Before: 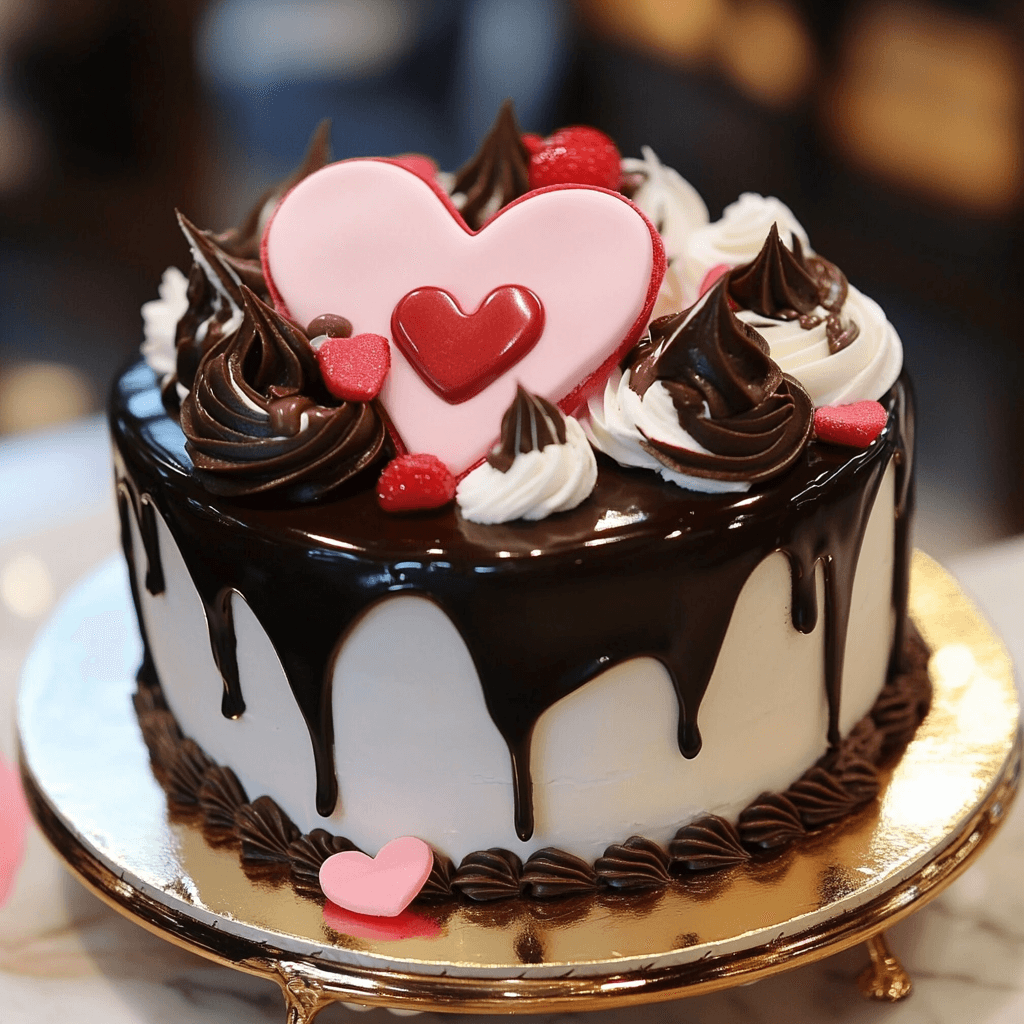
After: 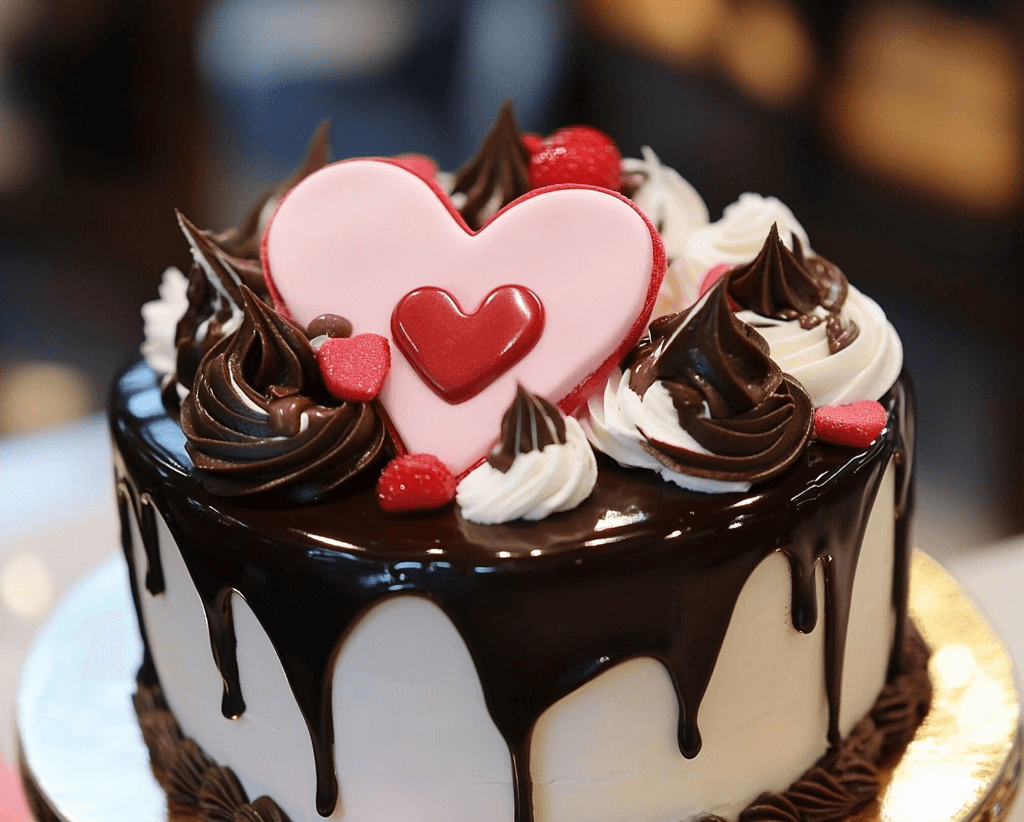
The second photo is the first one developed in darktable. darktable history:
crop: bottom 19.644%
